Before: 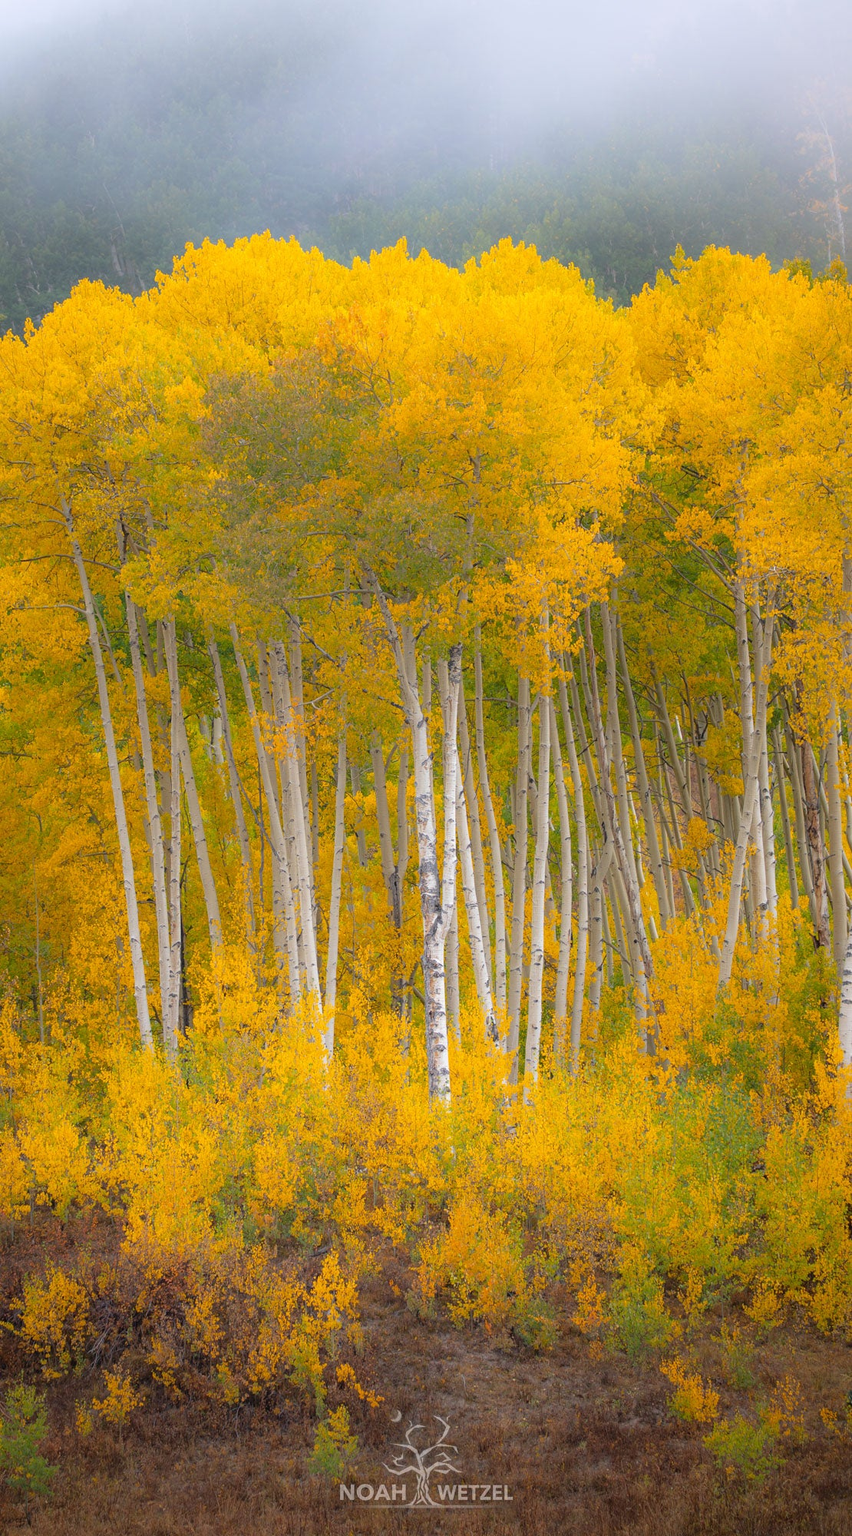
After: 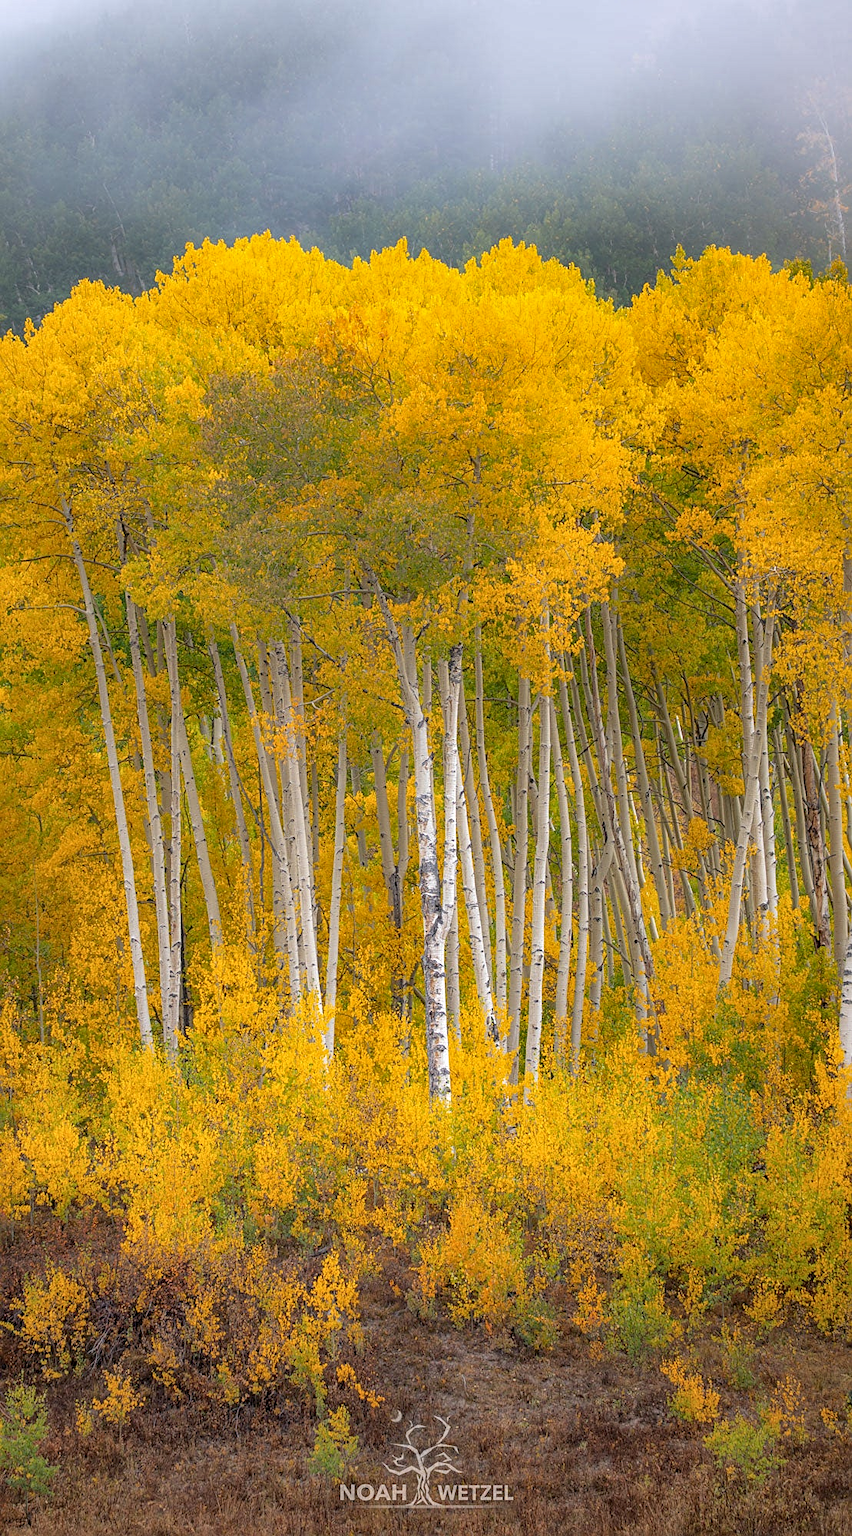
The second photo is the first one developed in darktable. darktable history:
local contrast: on, module defaults
shadows and highlights: shadows 60, soften with gaussian
sharpen: on, module defaults
